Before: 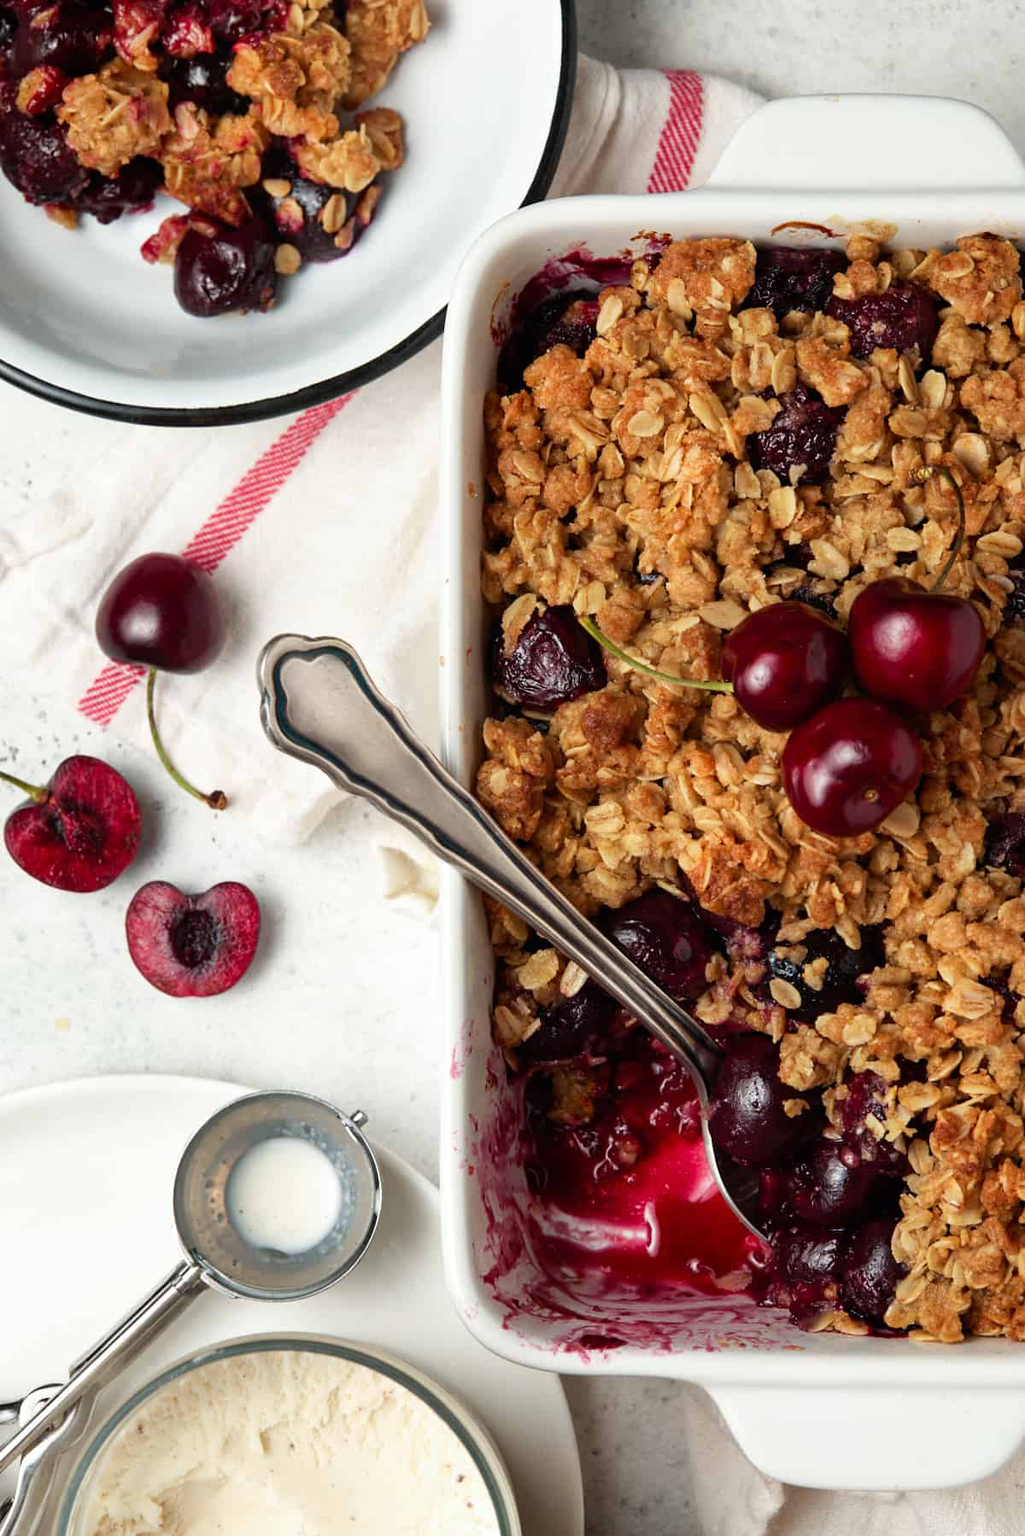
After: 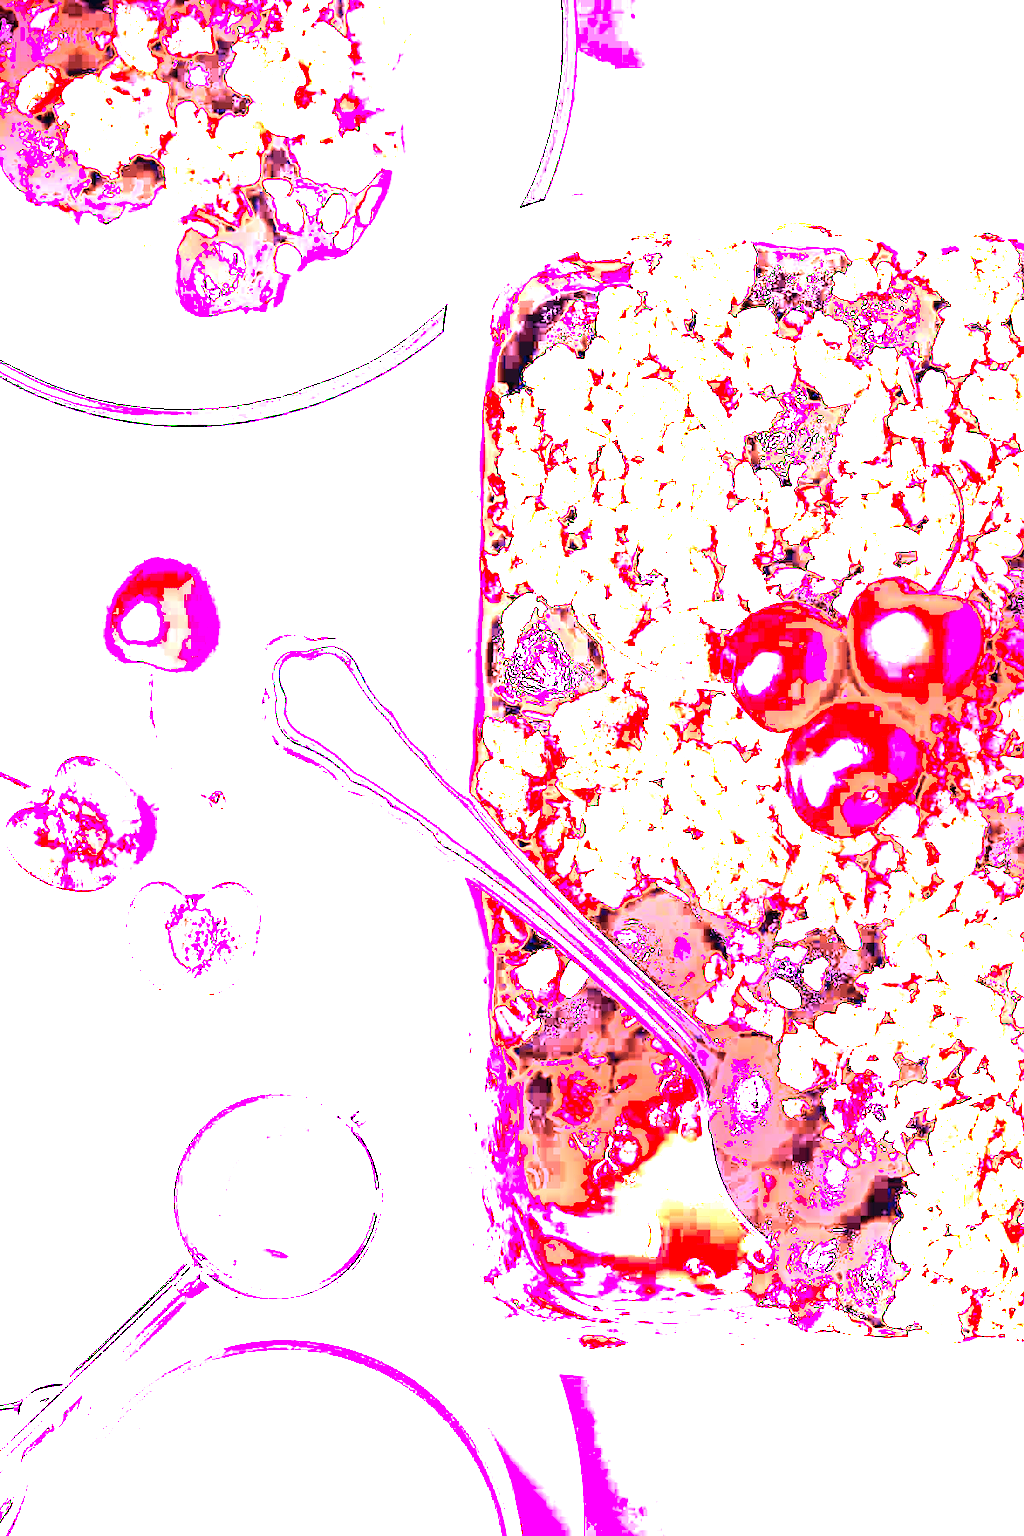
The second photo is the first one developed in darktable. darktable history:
shadows and highlights: shadows -70, highlights 35, soften with gaussian
white balance: red 8, blue 8
